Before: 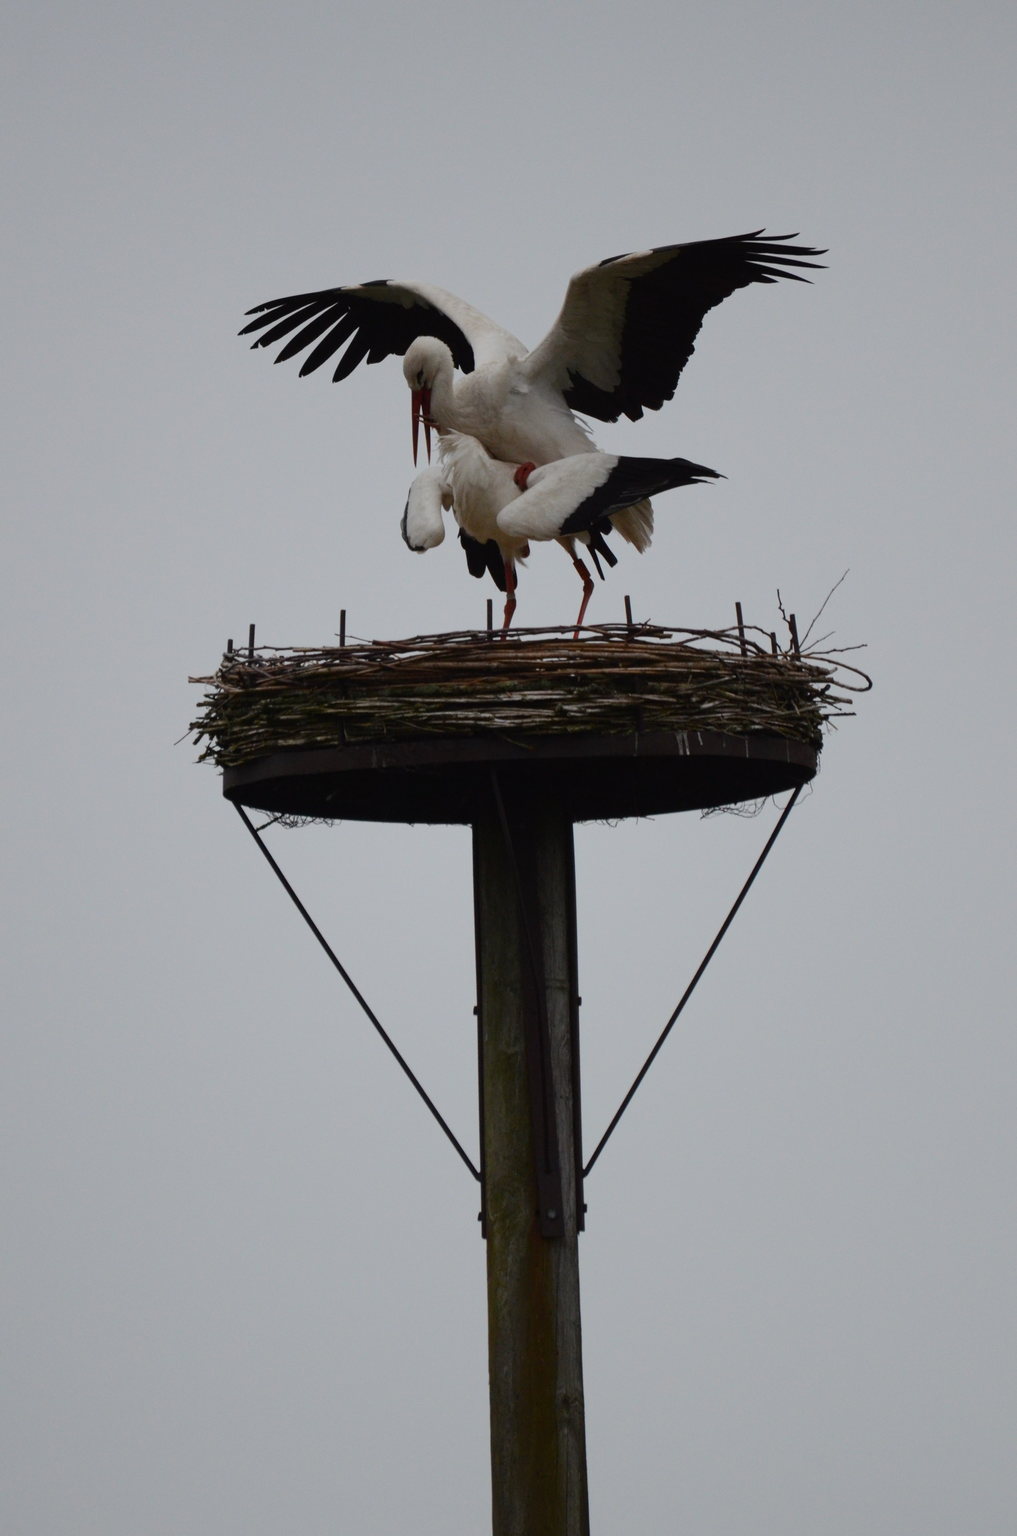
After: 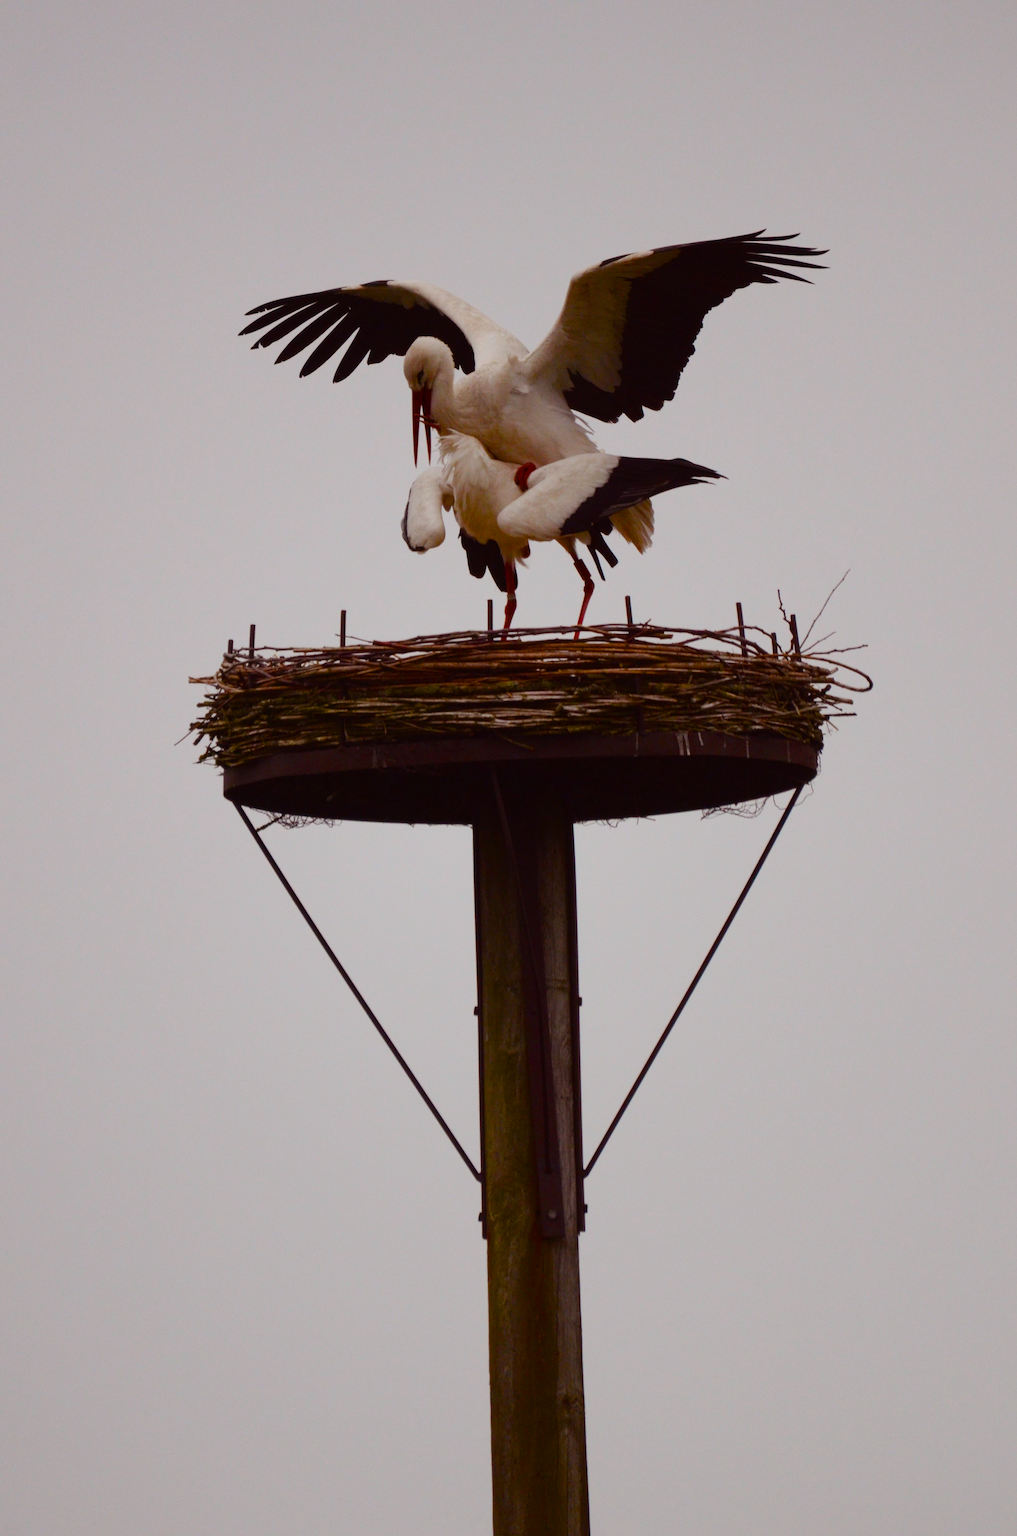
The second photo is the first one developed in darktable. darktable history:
color balance rgb: power › chroma 1.561%, power › hue 26.44°, highlights gain › luminance 10.533%, linear chroma grading › global chroma 18.355%, perceptual saturation grading › global saturation 20%, perceptual saturation grading › highlights -25.299%, perceptual saturation grading › shadows 50.083%, perceptual brilliance grading › global brilliance 2.659%, perceptual brilliance grading › highlights -2.461%, perceptual brilliance grading › shadows 2.782%
